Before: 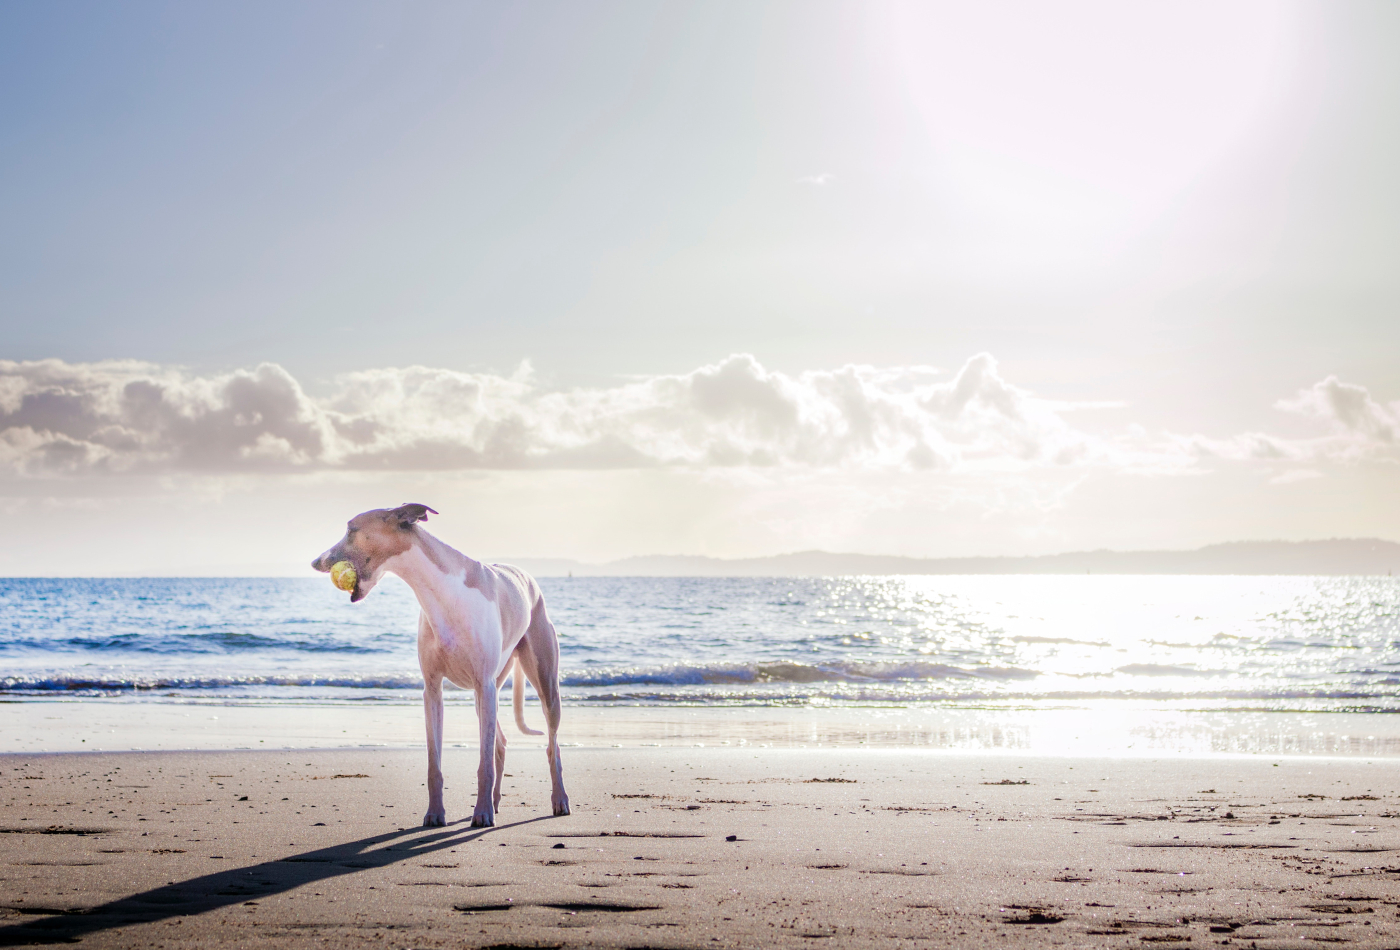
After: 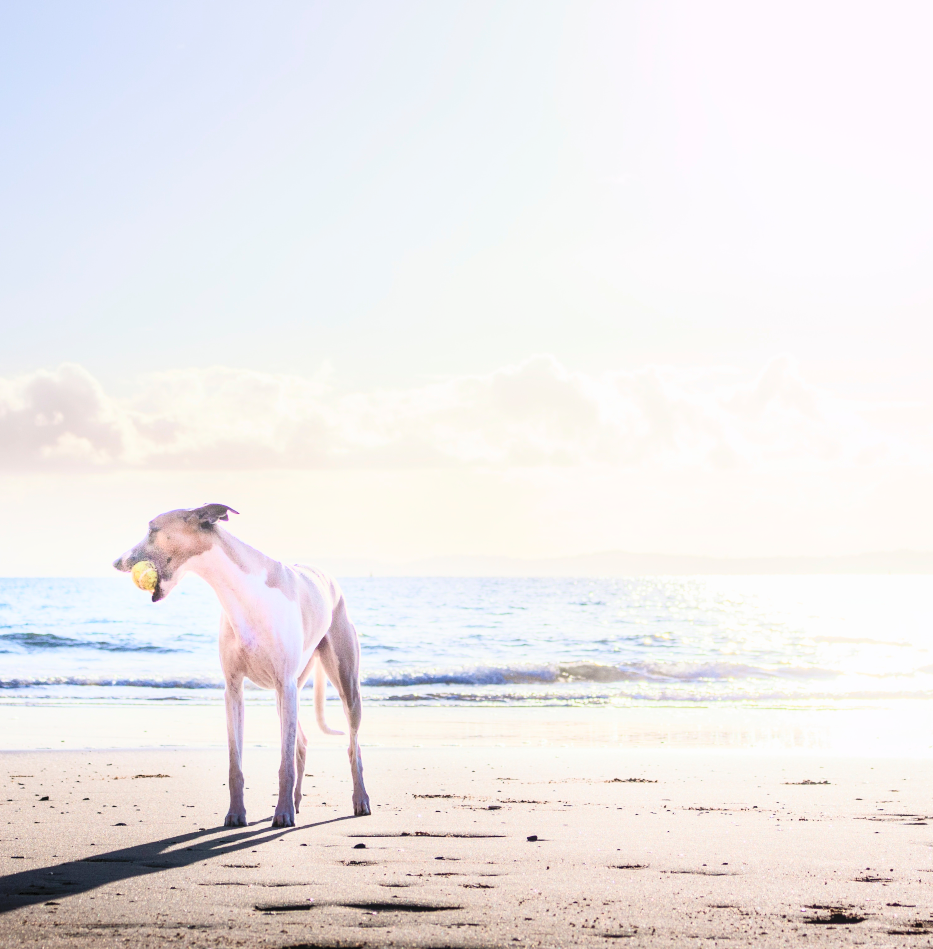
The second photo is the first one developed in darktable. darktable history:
contrast brightness saturation: contrast 0.39, brightness 0.53
crop and rotate: left 14.292%, right 19.041%
exposure: exposure -0.177 EV, compensate highlight preservation false
